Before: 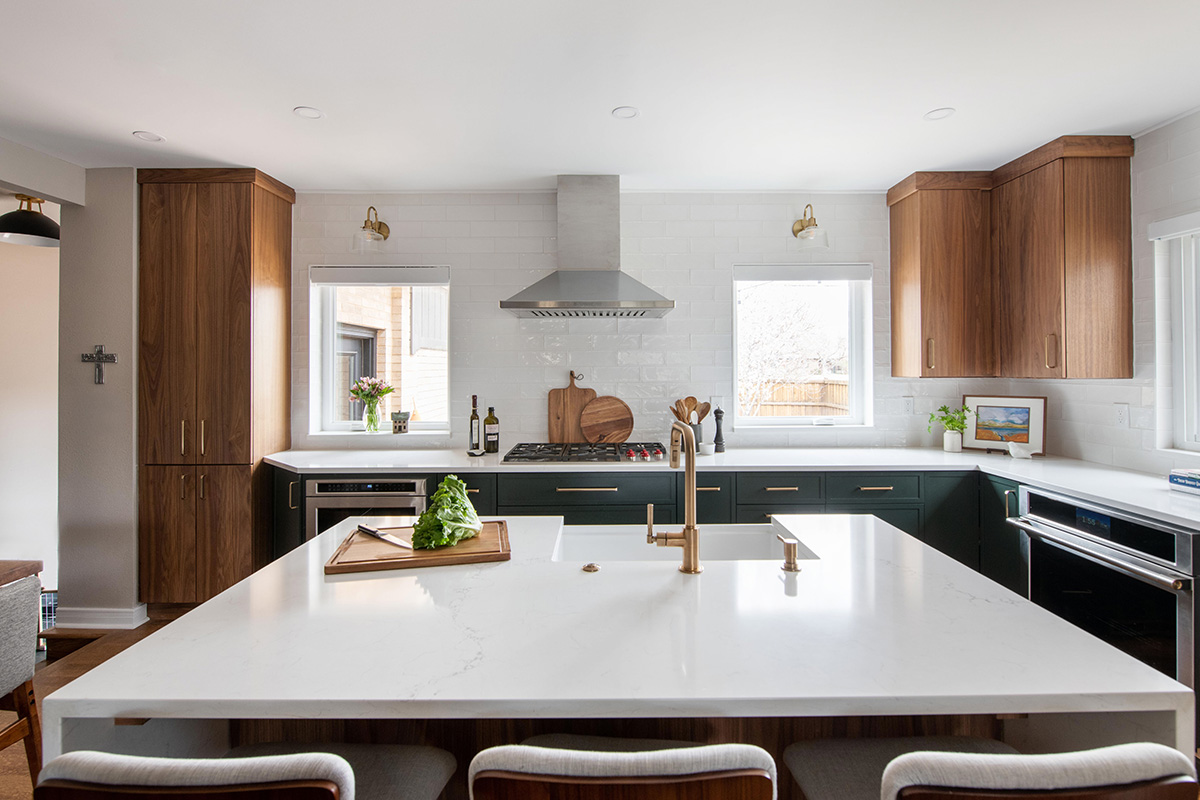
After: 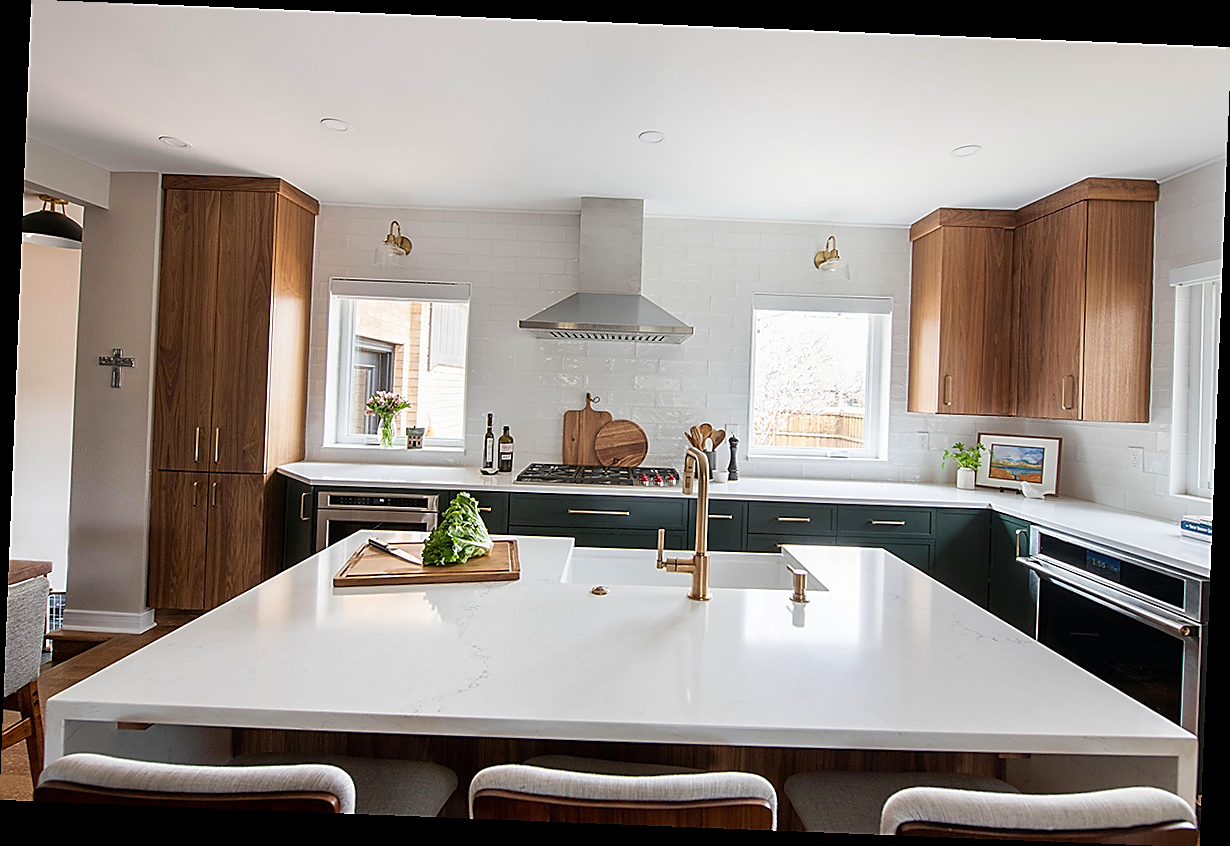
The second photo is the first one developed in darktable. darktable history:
velvia: strength 15%
sharpen: radius 1.4, amount 1.25, threshold 0.7
rotate and perspective: rotation 2.27°, automatic cropping off
